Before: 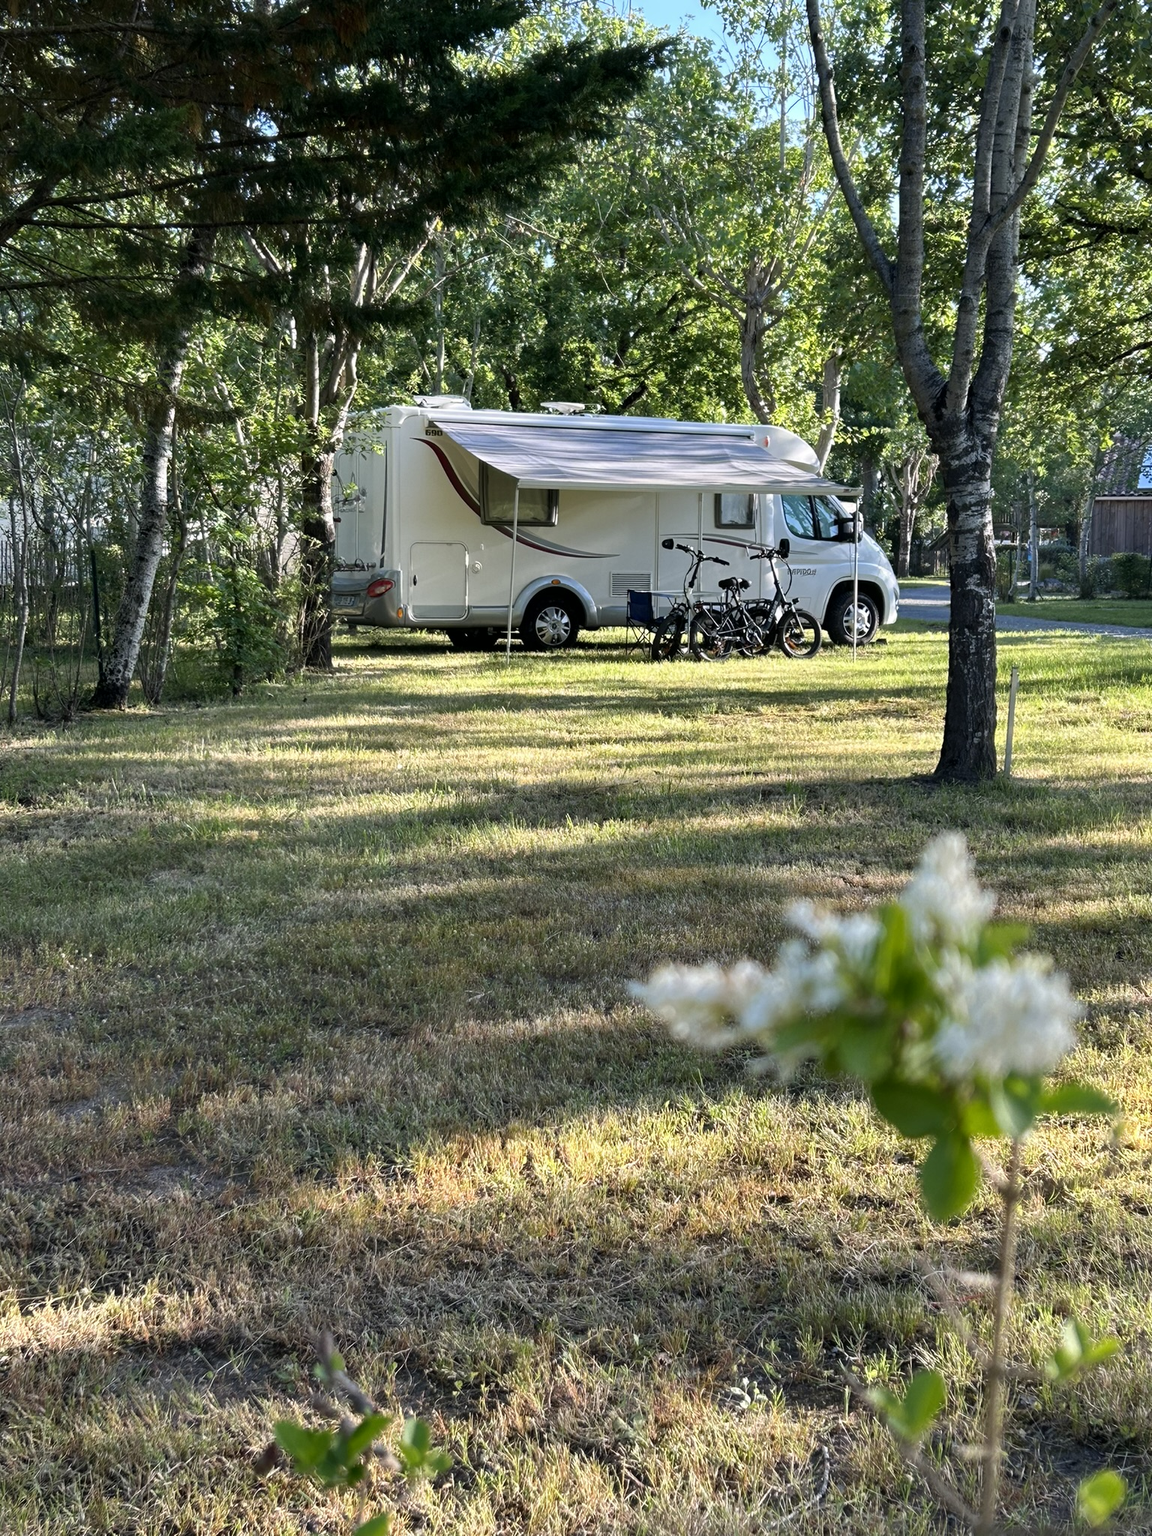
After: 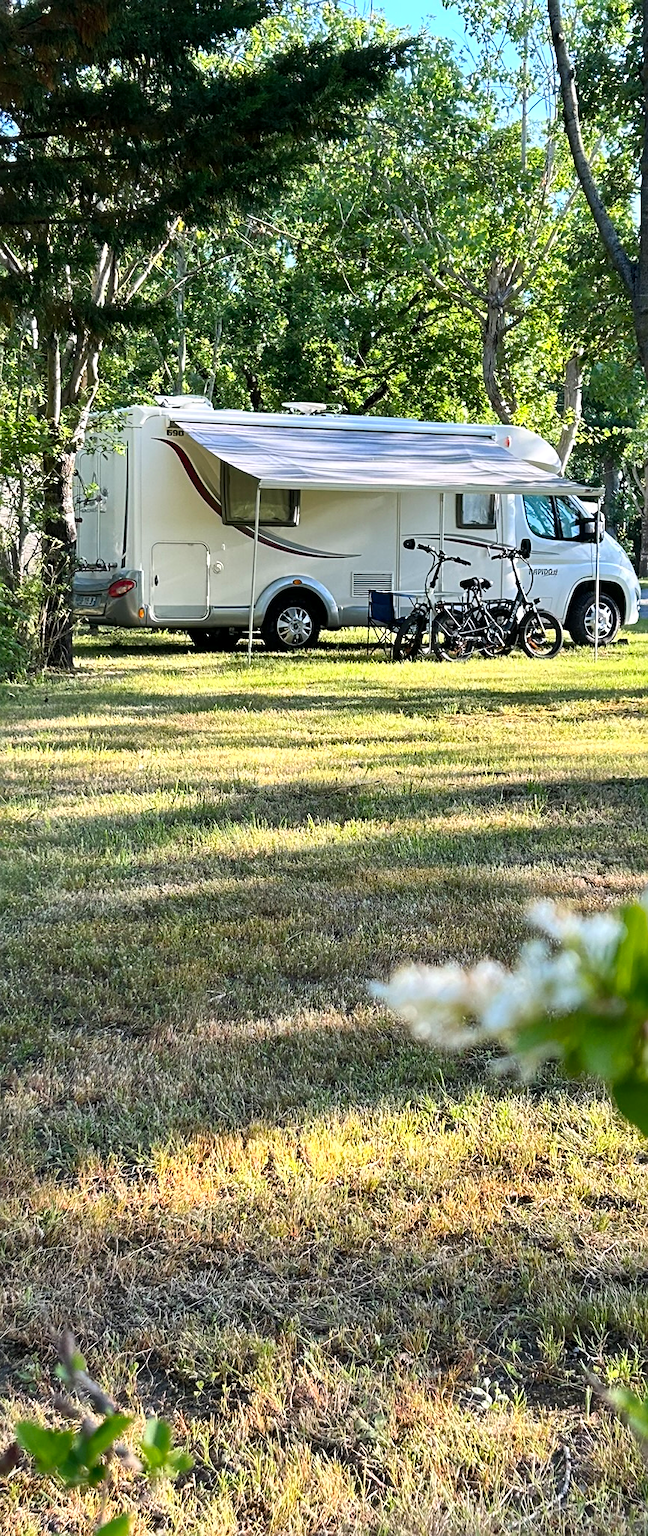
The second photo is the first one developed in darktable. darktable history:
local contrast: mode bilateral grid, contrast 20, coarseness 50, detail 120%, midtone range 0.2
crop and rotate: left 22.516%, right 21.234%
contrast brightness saturation: contrast 0.2, brightness 0.16, saturation 0.22
sharpen: on, module defaults
